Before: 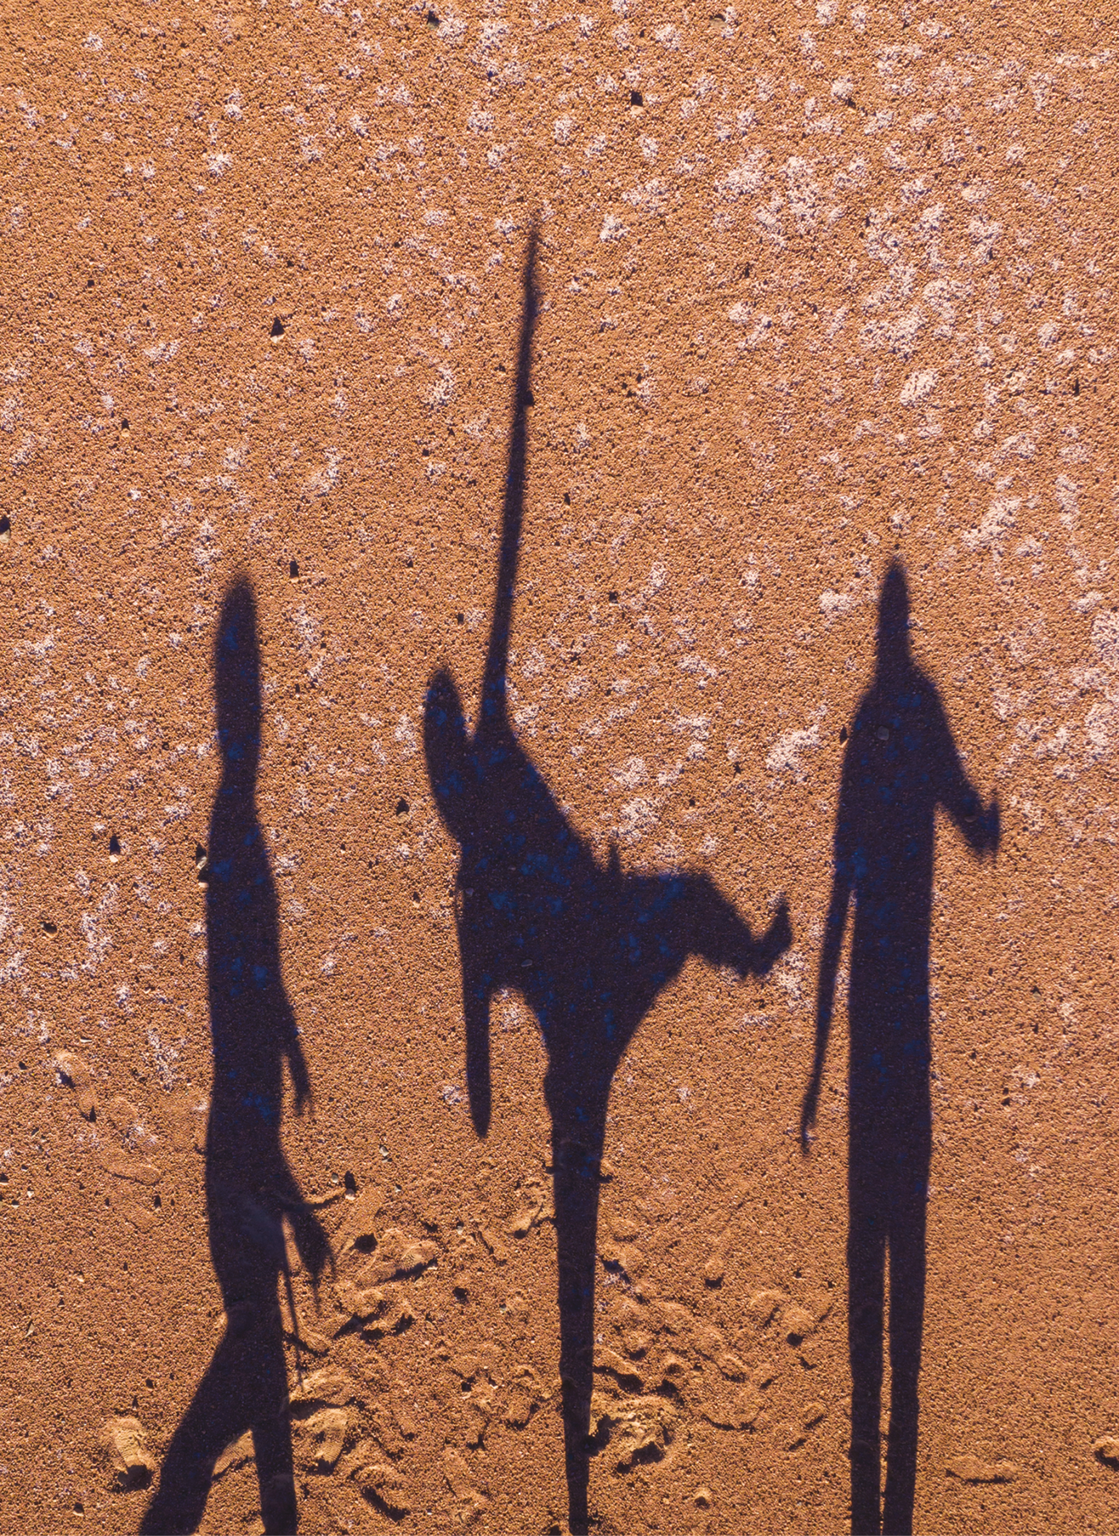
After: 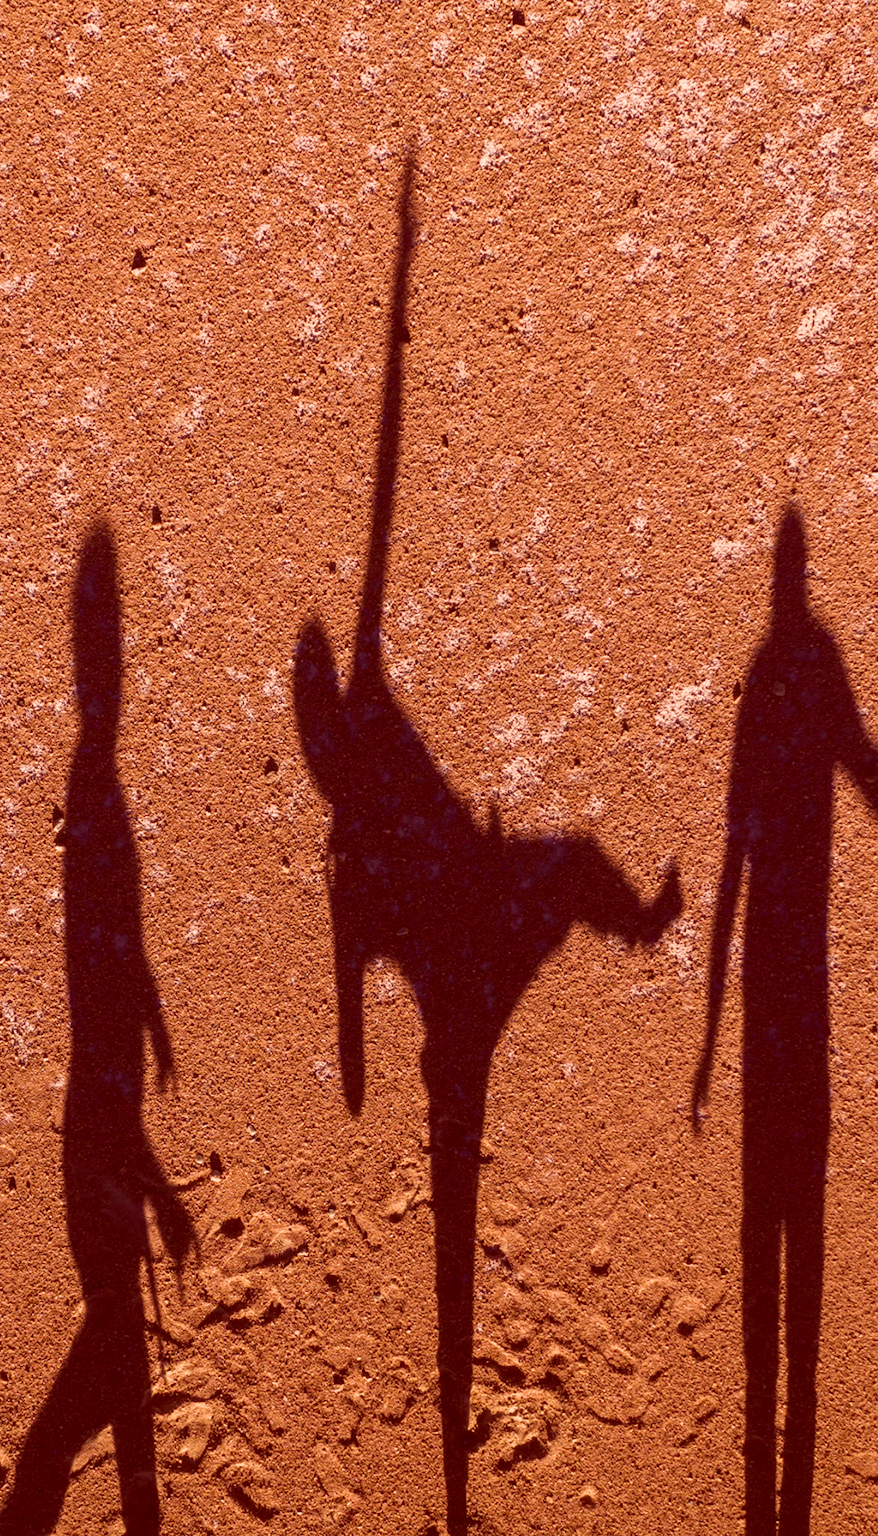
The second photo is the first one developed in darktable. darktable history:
base curve: curves: ch0 [(0, 0) (0.303, 0.277) (1, 1)], preserve colors none
color correction: highlights a* 9.29, highlights b* 8.67, shadows a* 39.51, shadows b* 39.82, saturation 0.767
crop and rotate: left 13.053%, top 5.34%, right 12.59%
